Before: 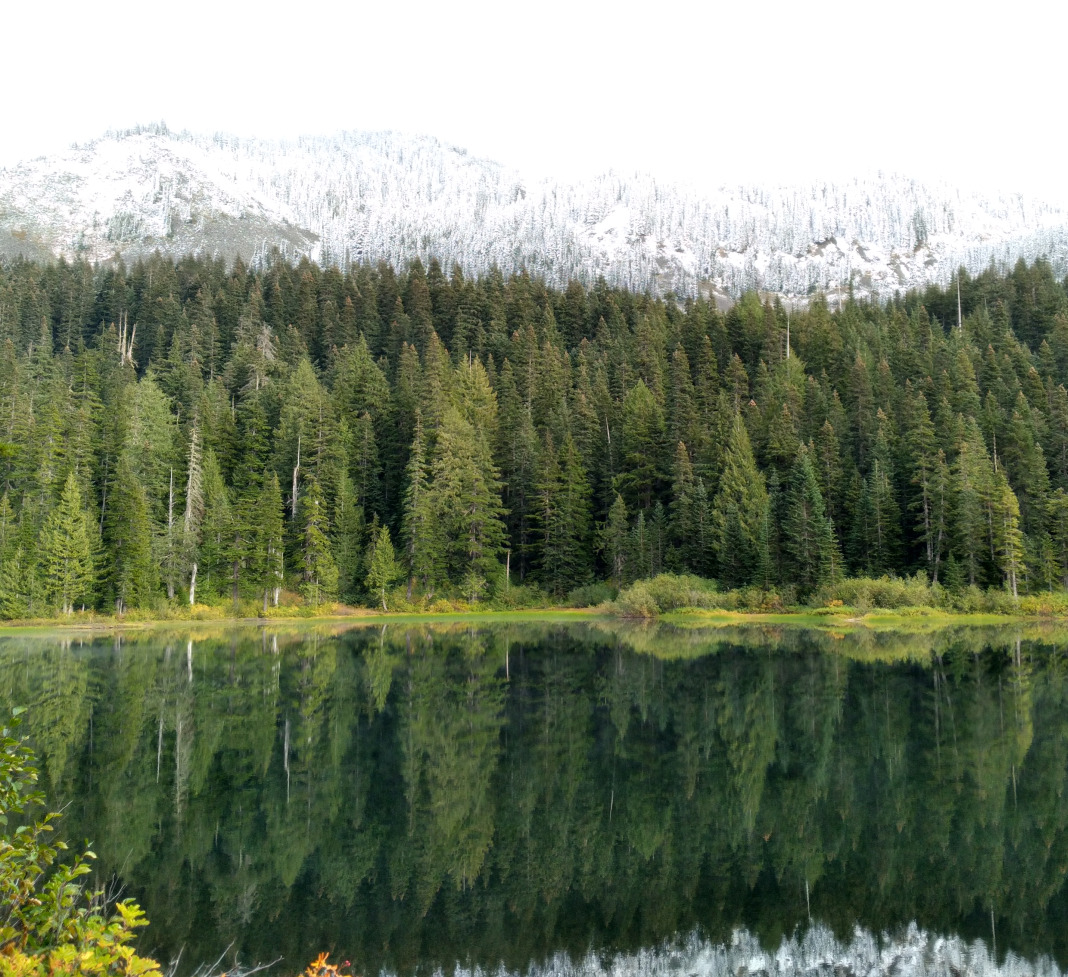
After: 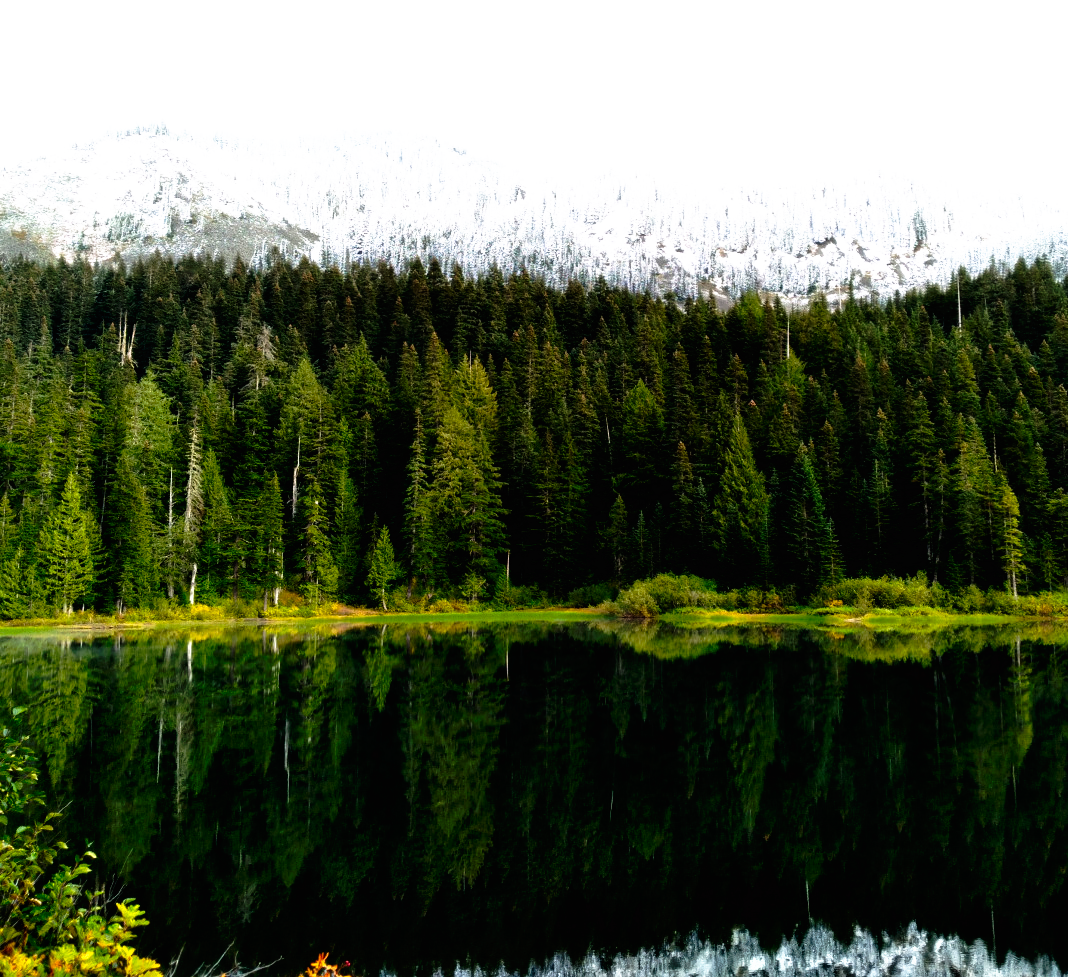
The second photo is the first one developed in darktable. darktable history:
tone curve: curves: ch0 [(0, 0) (0.003, 0.008) (0.011, 0.008) (0.025, 0.008) (0.044, 0.008) (0.069, 0.006) (0.1, 0.006) (0.136, 0.006) (0.177, 0.008) (0.224, 0.012) (0.277, 0.026) (0.335, 0.083) (0.399, 0.165) (0.468, 0.292) (0.543, 0.416) (0.623, 0.535) (0.709, 0.692) (0.801, 0.853) (0.898, 0.981) (1, 1)], preserve colors none
